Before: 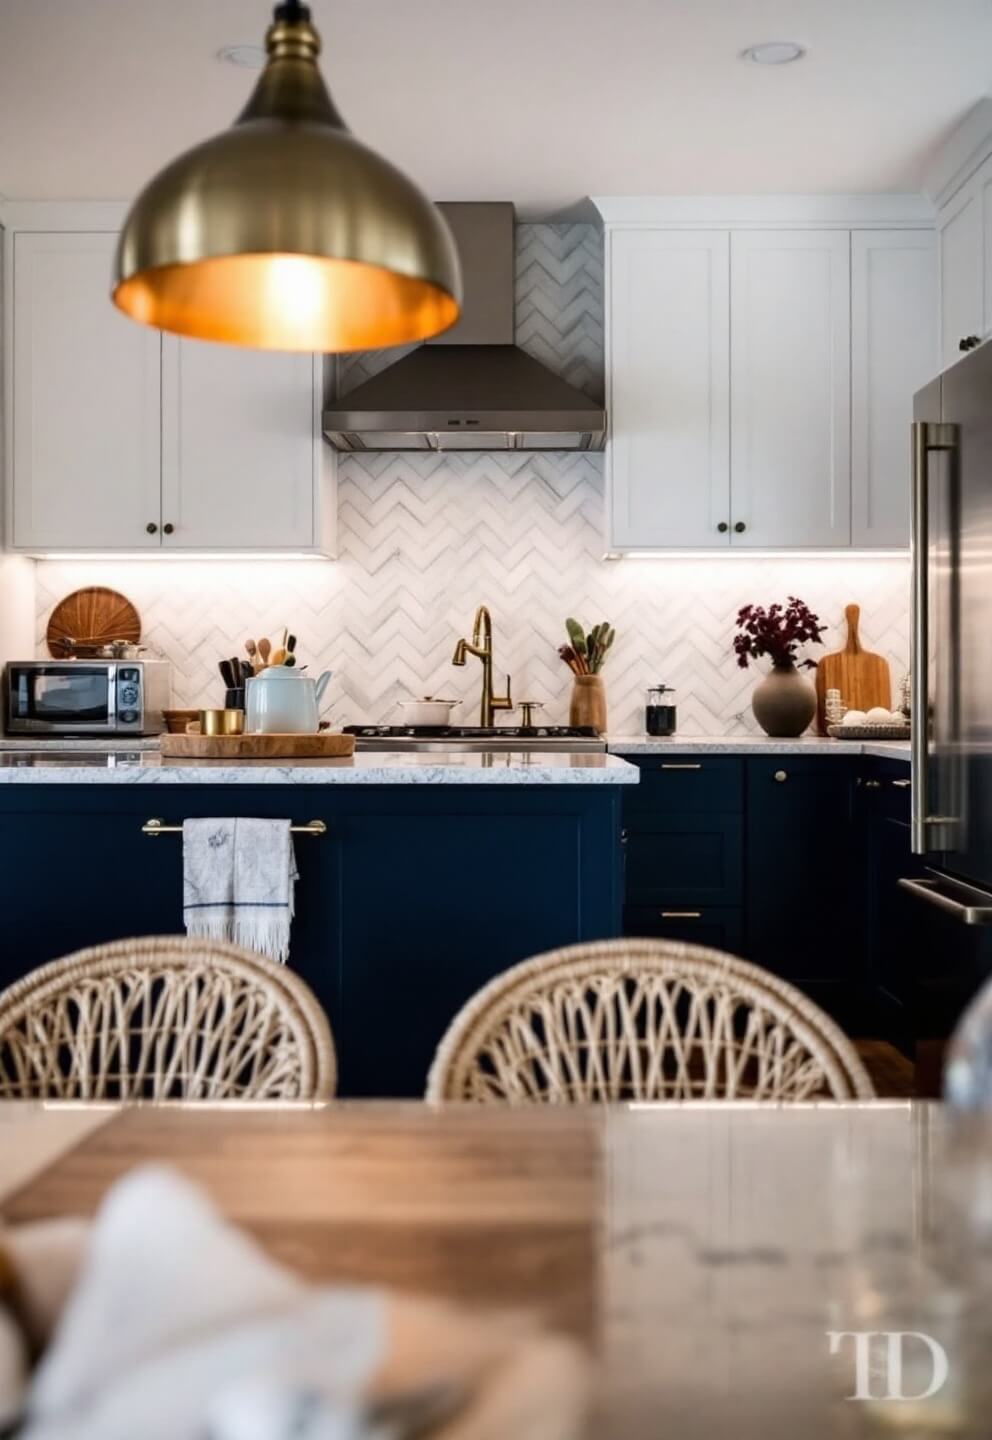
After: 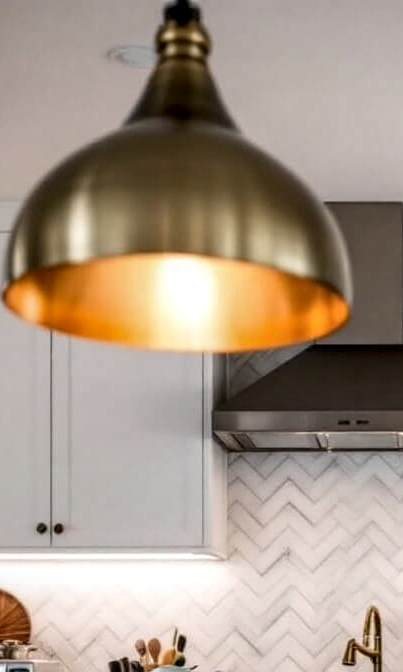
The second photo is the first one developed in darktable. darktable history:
exposure: black level correction 0.002, exposure -0.1 EV, compensate highlight preservation false
crop and rotate: left 11.14%, top 0.063%, right 48.167%, bottom 53.215%
local contrast: highlights 62%, detail 143%, midtone range 0.426
